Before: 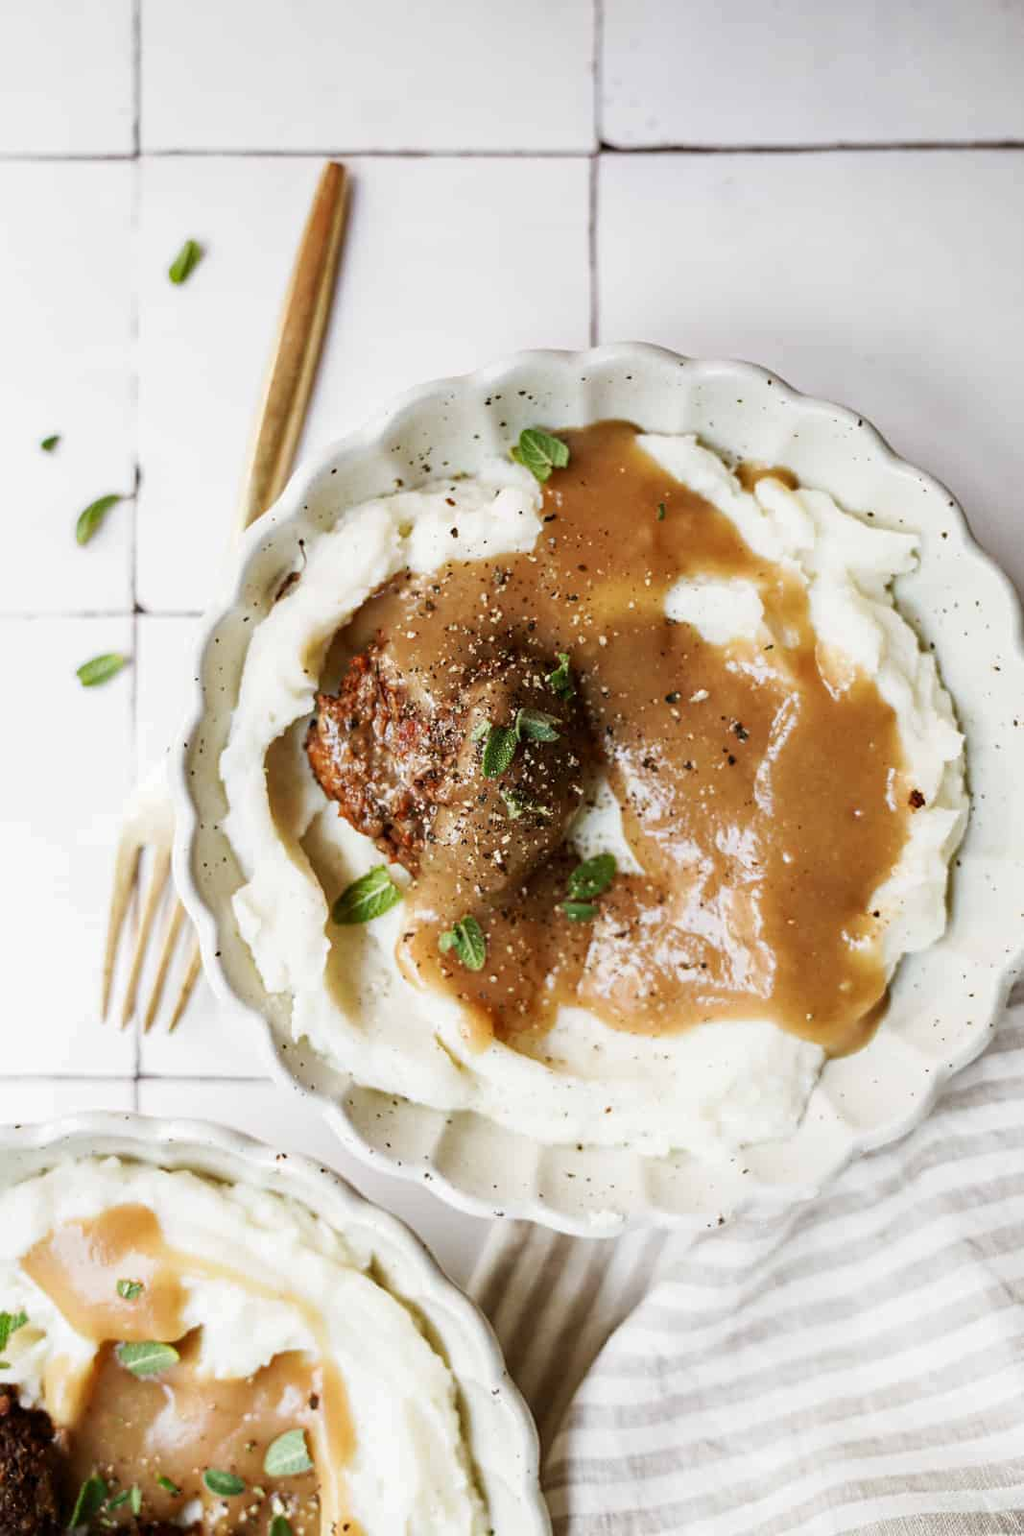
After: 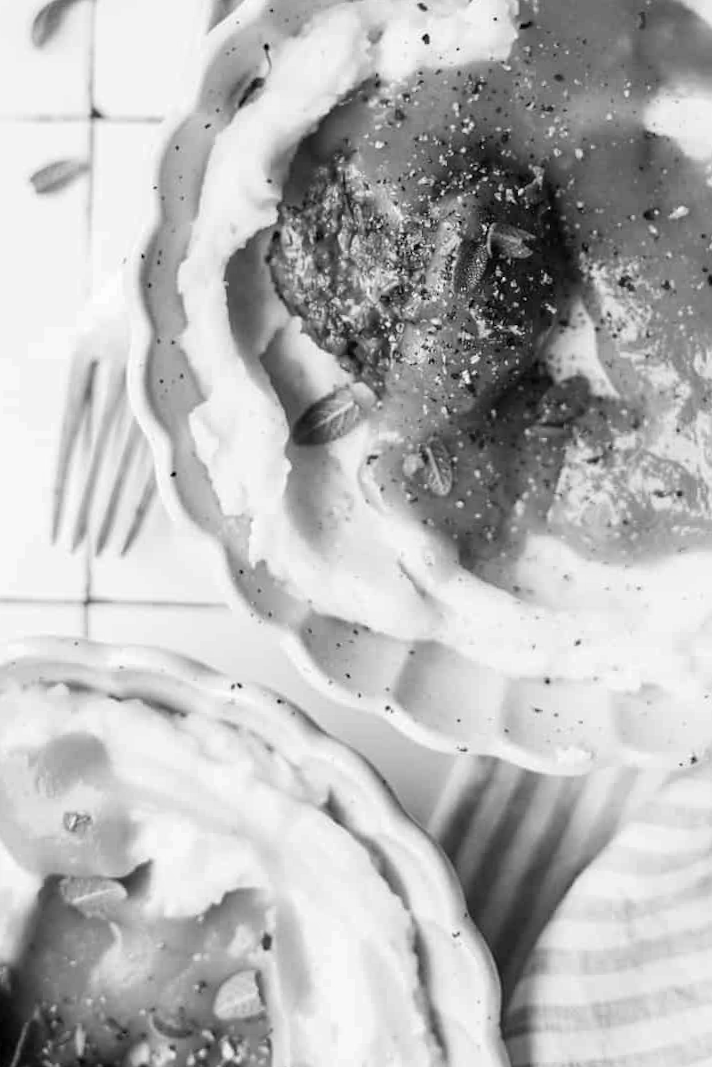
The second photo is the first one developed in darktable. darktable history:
monochrome: on, module defaults
crop and rotate: angle -0.82°, left 3.85%, top 31.828%, right 27.992%
